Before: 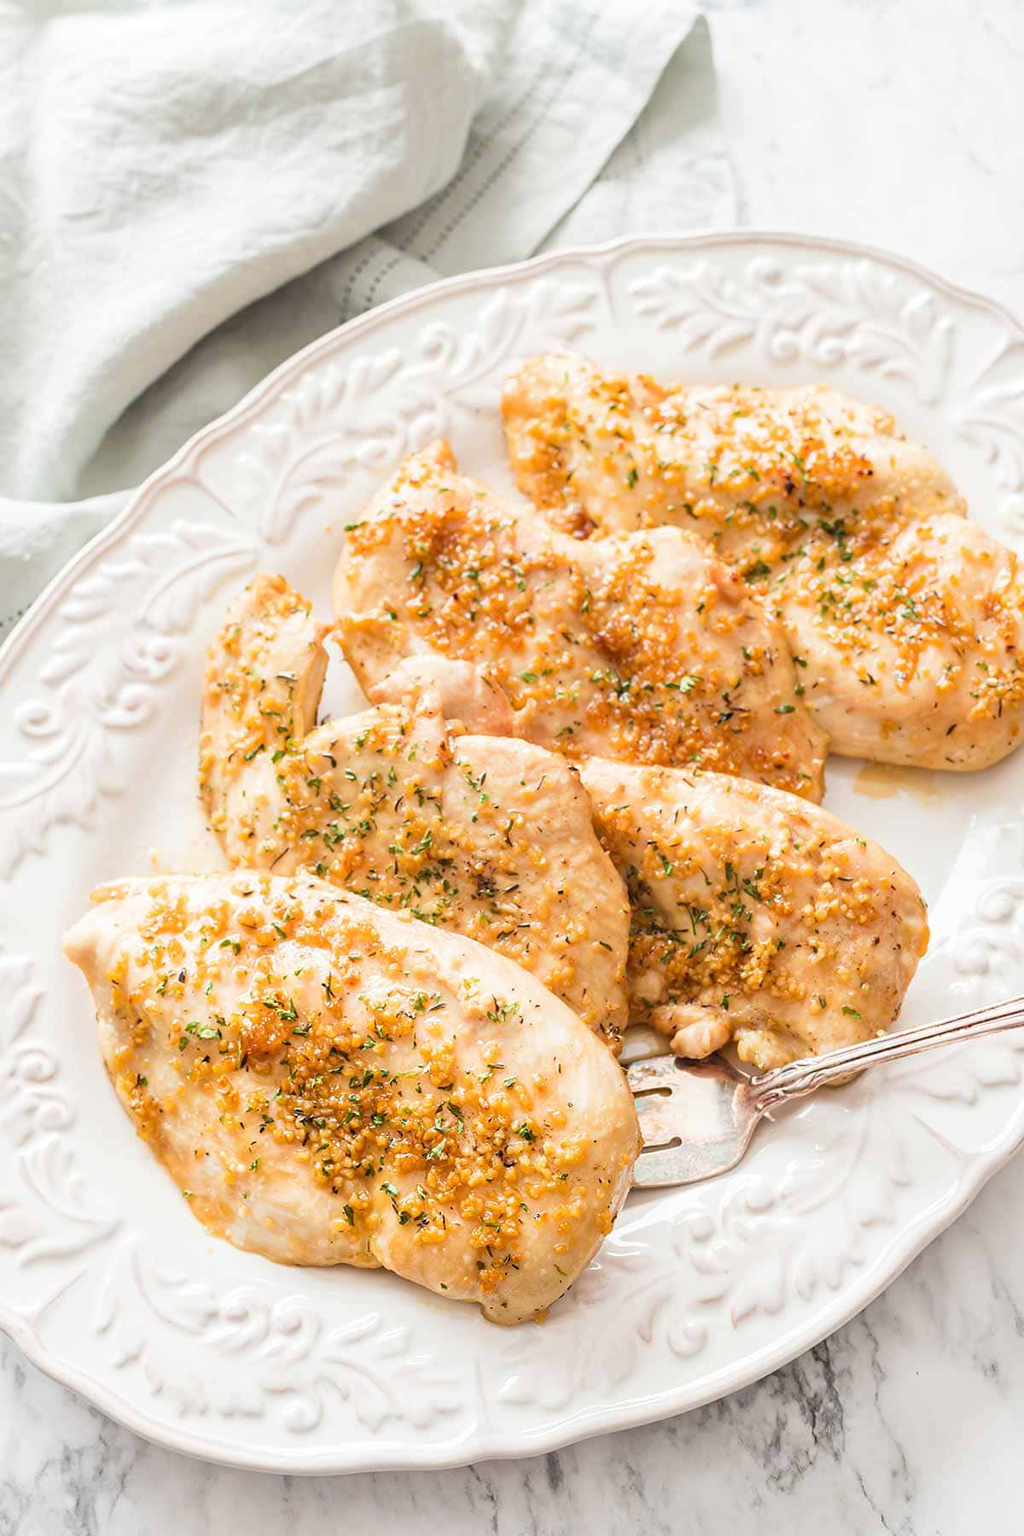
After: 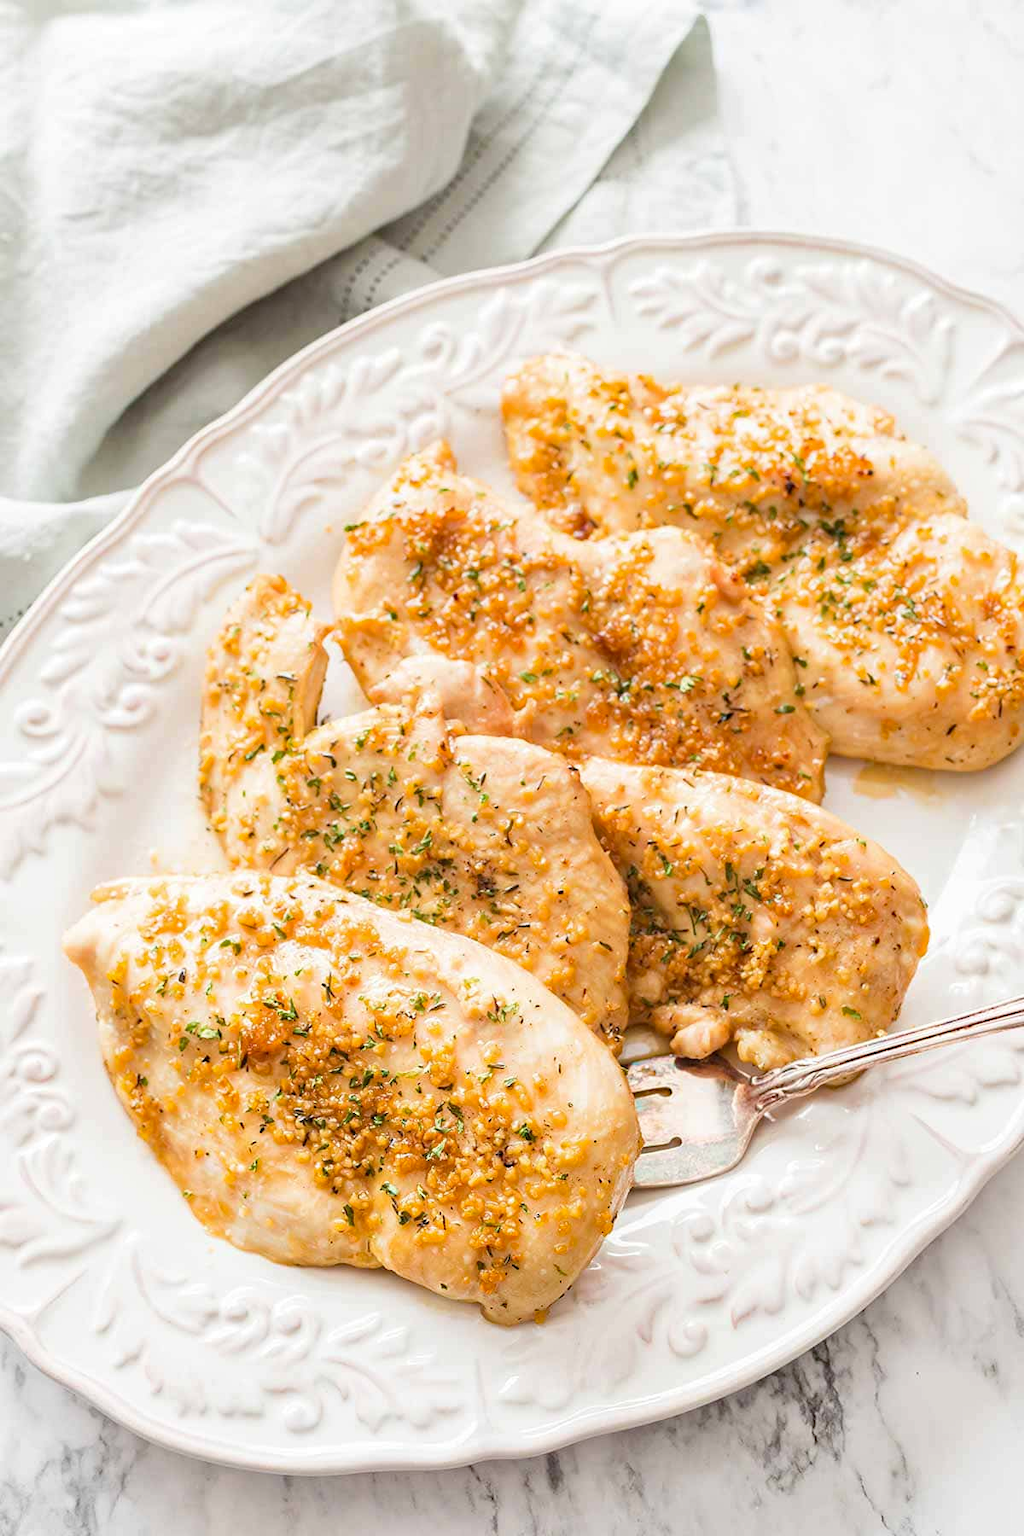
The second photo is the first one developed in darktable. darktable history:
haze removal: strength 0.262, distance 0.244, compatibility mode true, adaptive false
